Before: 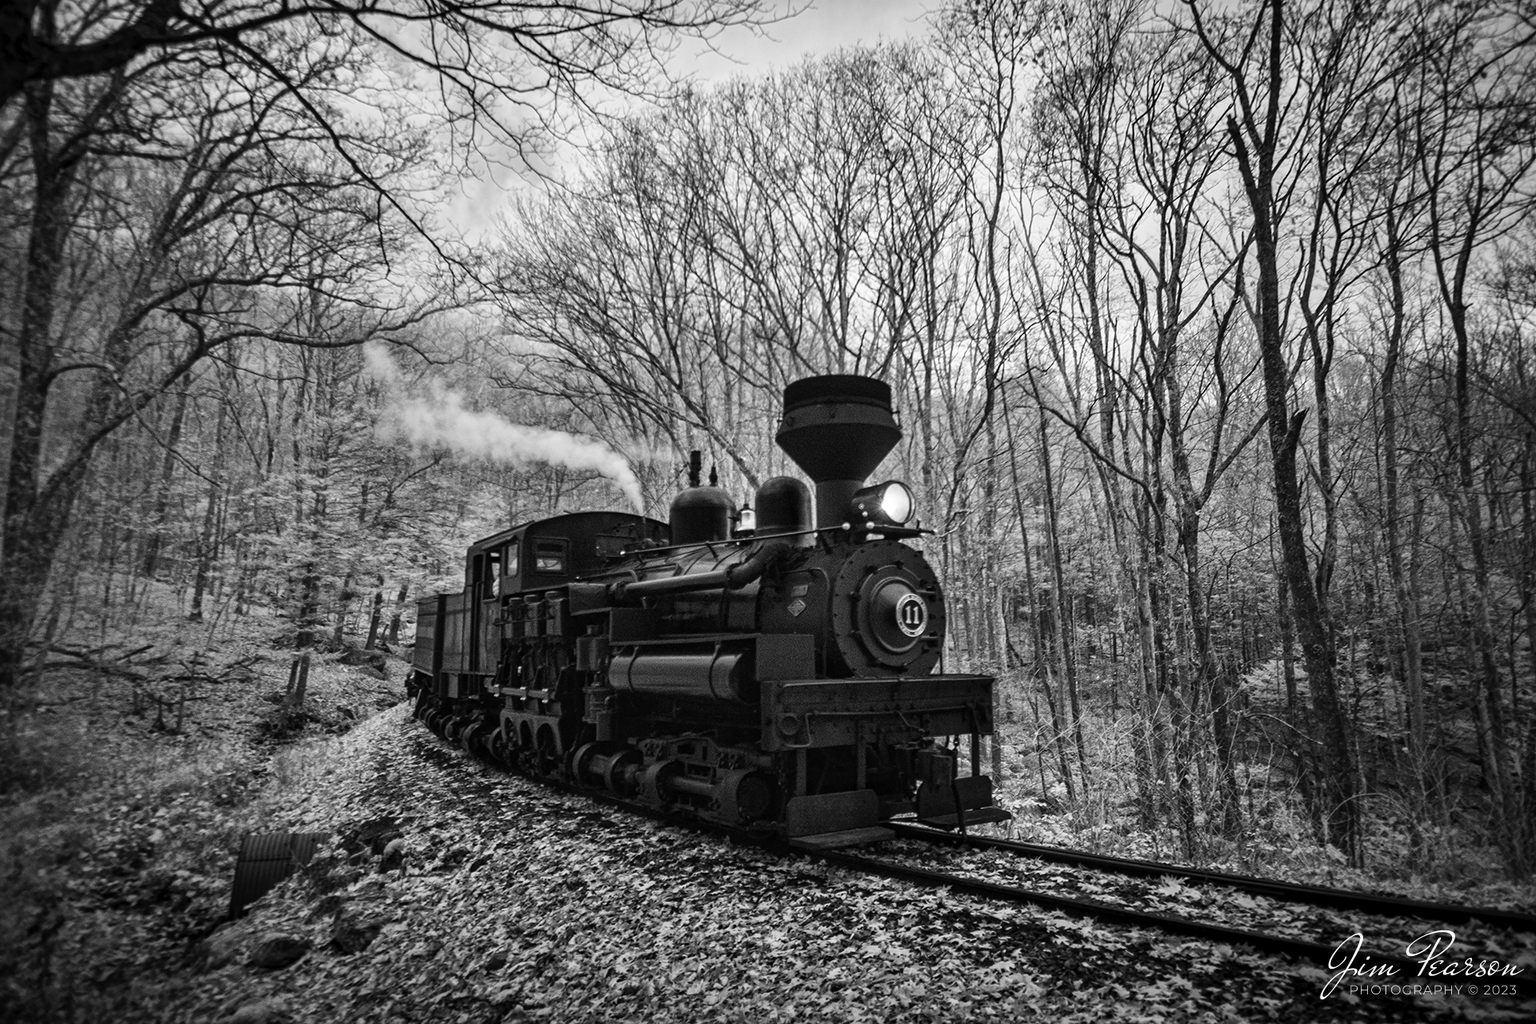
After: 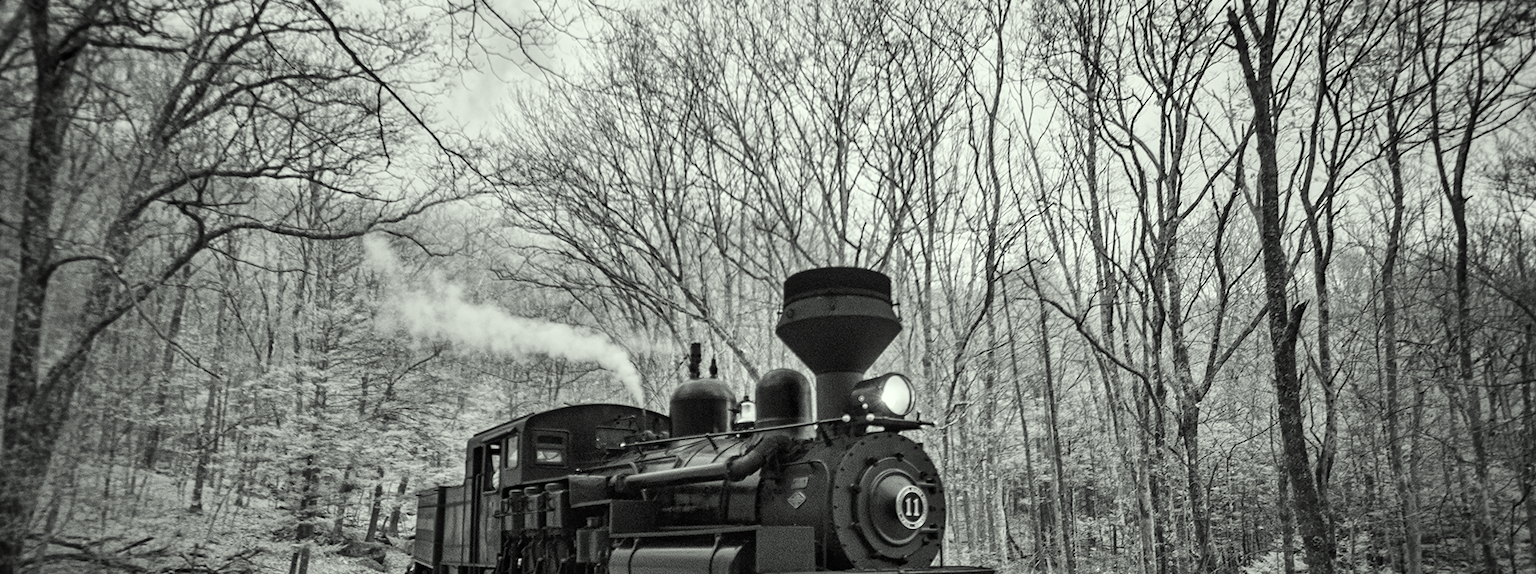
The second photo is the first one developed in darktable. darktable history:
white balance: emerald 1
crop and rotate: top 10.605%, bottom 33.274%
color correction: highlights a* -4.73, highlights b* 5.06, saturation 0.97
